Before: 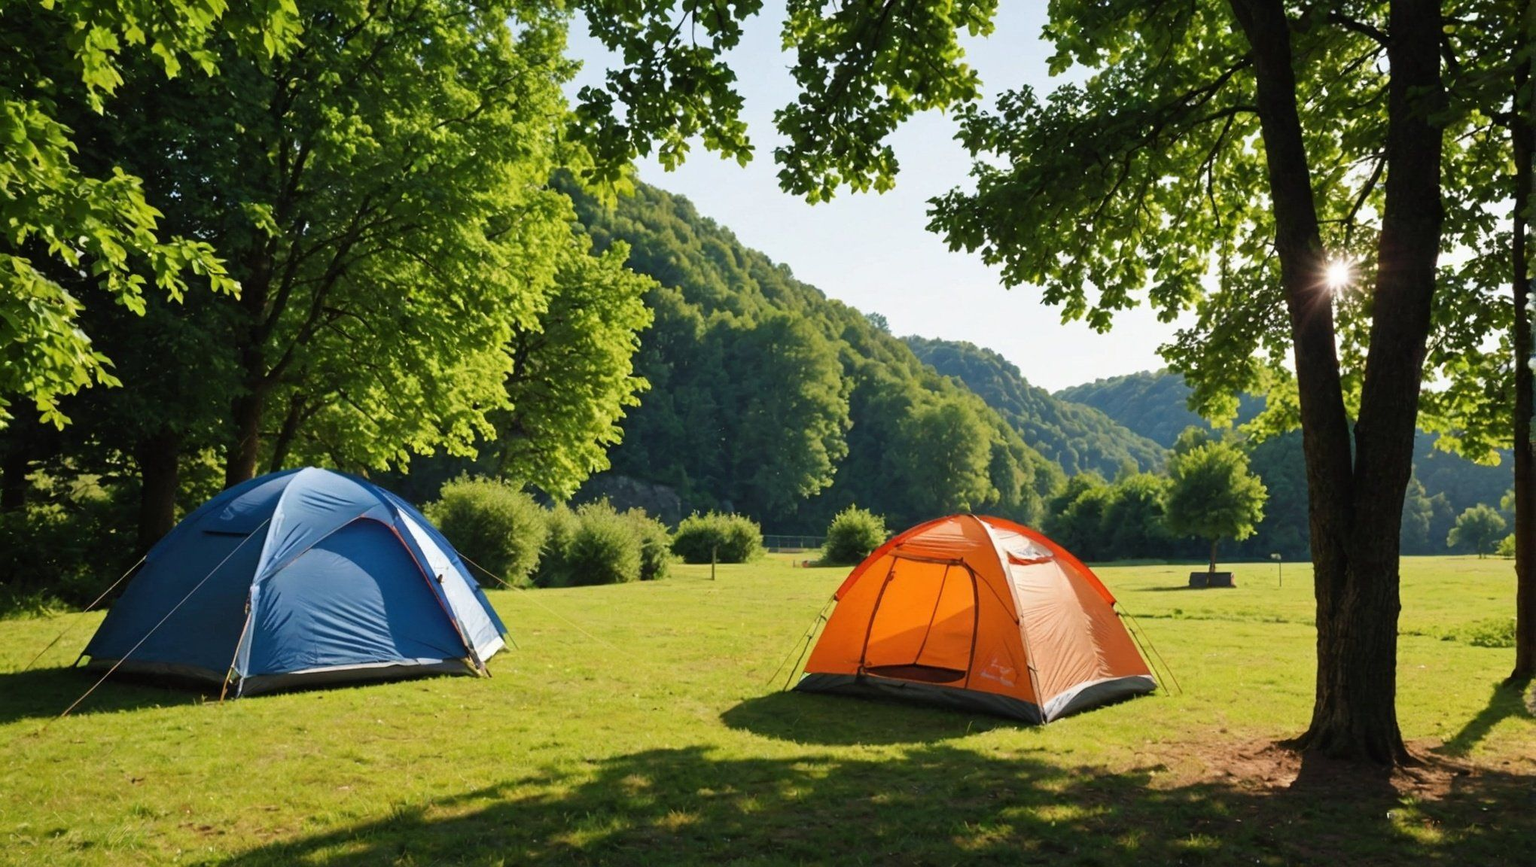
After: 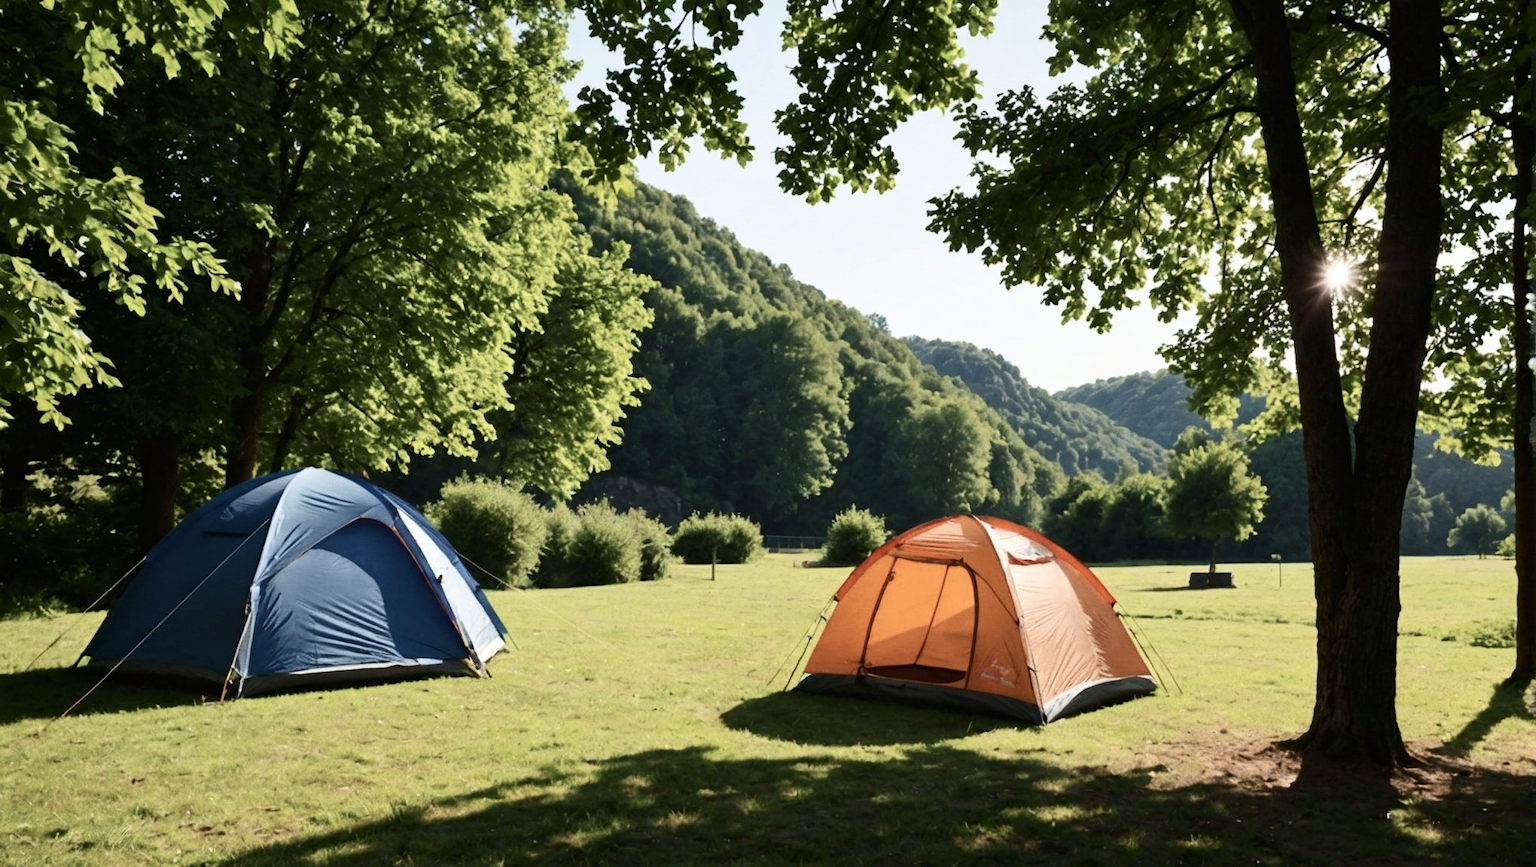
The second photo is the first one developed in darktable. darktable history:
tone equalizer: edges refinement/feathering 500, mask exposure compensation -1.57 EV, preserve details no
contrast brightness saturation: contrast 0.251, saturation -0.317
